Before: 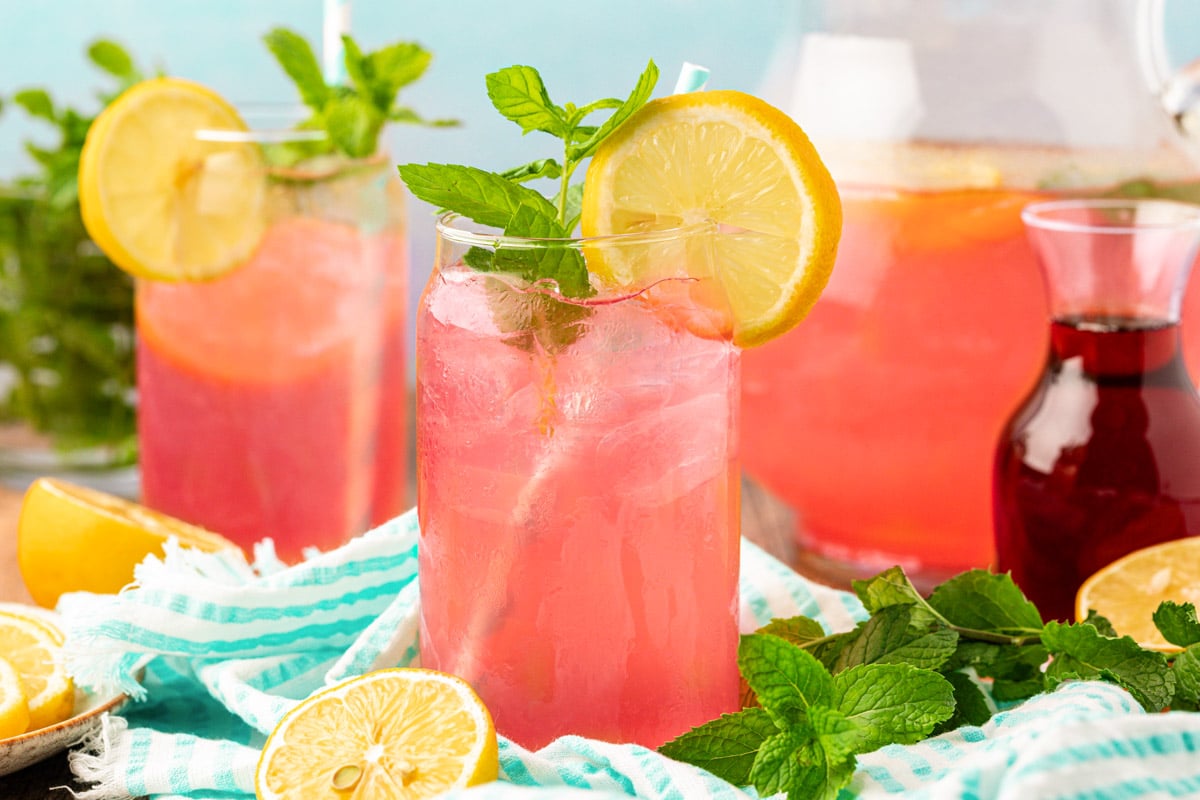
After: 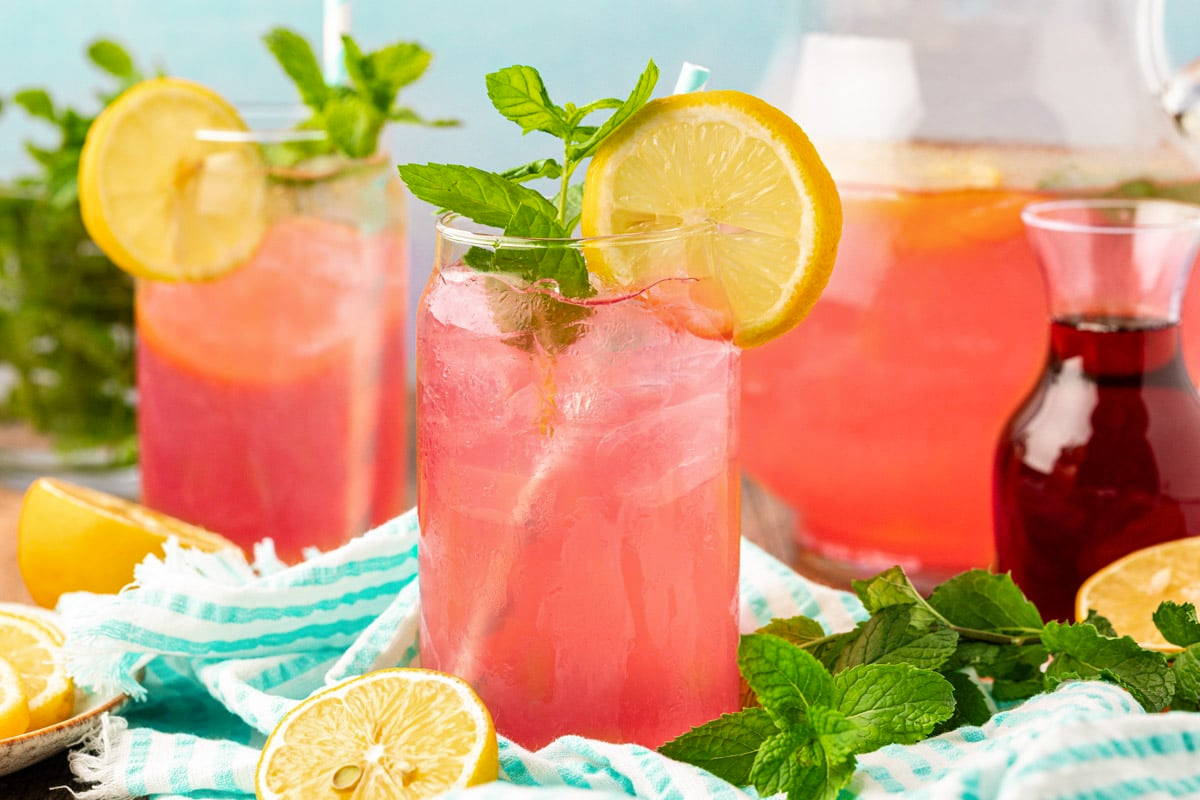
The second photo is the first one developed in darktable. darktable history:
tone equalizer: on, module defaults
shadows and highlights: shadows 37.27, highlights -28.18, soften with gaussian
